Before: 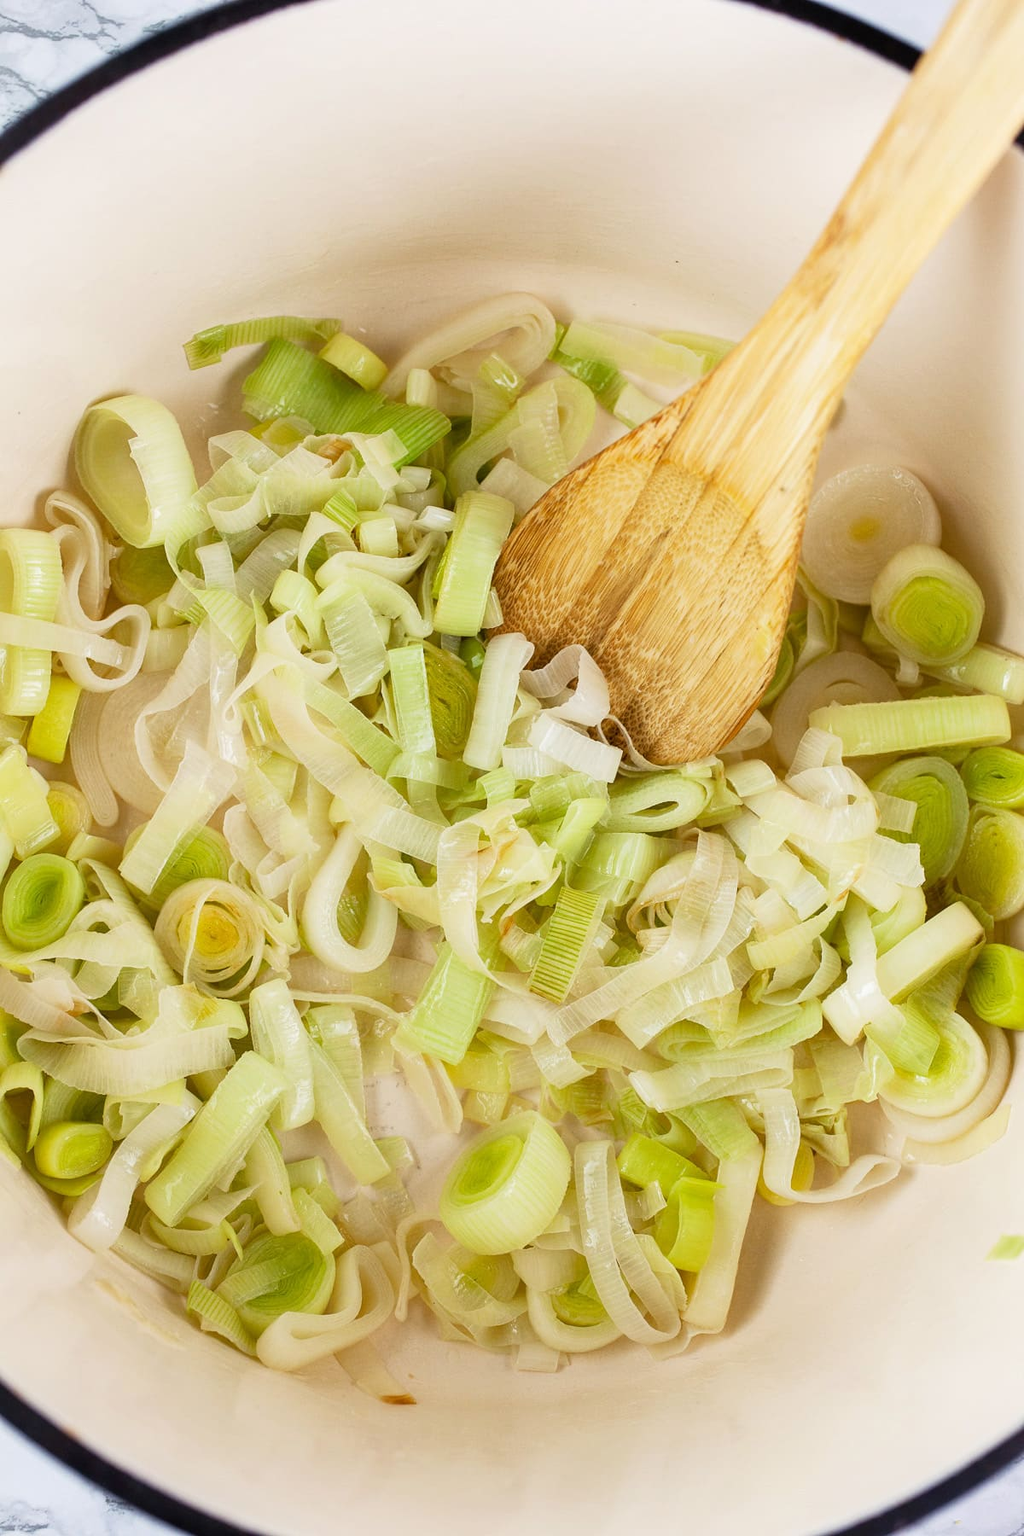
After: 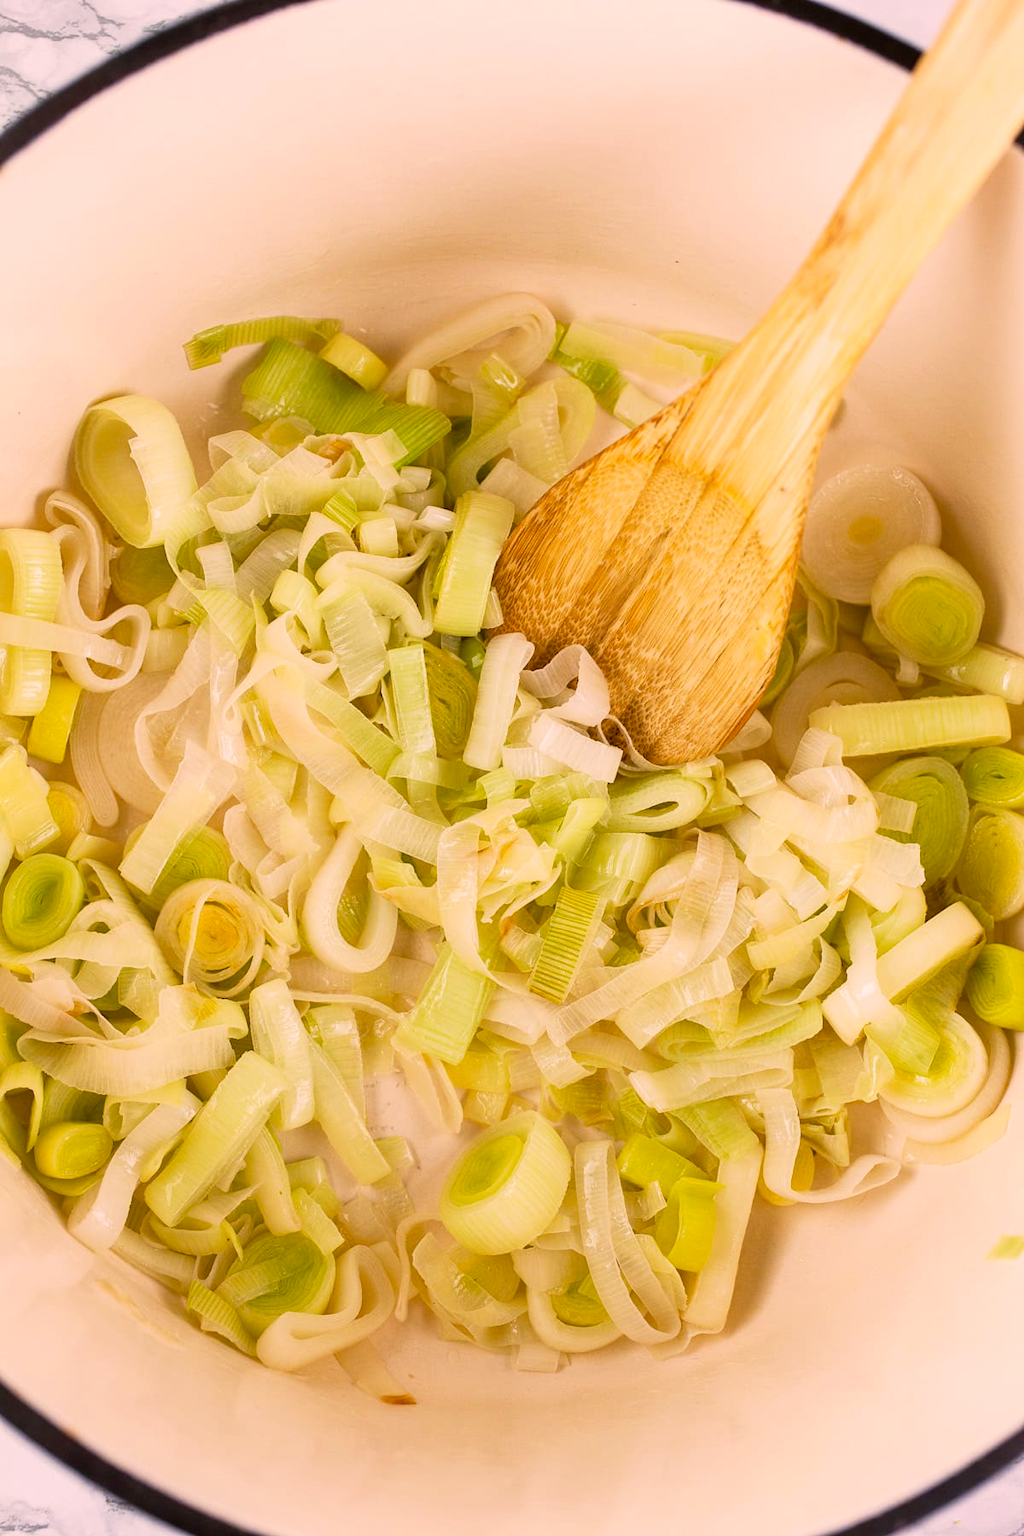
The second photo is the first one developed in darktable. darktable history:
white balance: red 0.967, blue 1.049
base curve: exposure shift 0, preserve colors none
color balance rgb: shadows lift › luminance -5%, shadows lift › chroma 1.1%, shadows lift › hue 219°, power › luminance 10%, power › chroma 2.83%, power › hue 60°, highlights gain › chroma 4.52%, highlights gain › hue 33.33°, saturation formula JzAzBz (2021)
